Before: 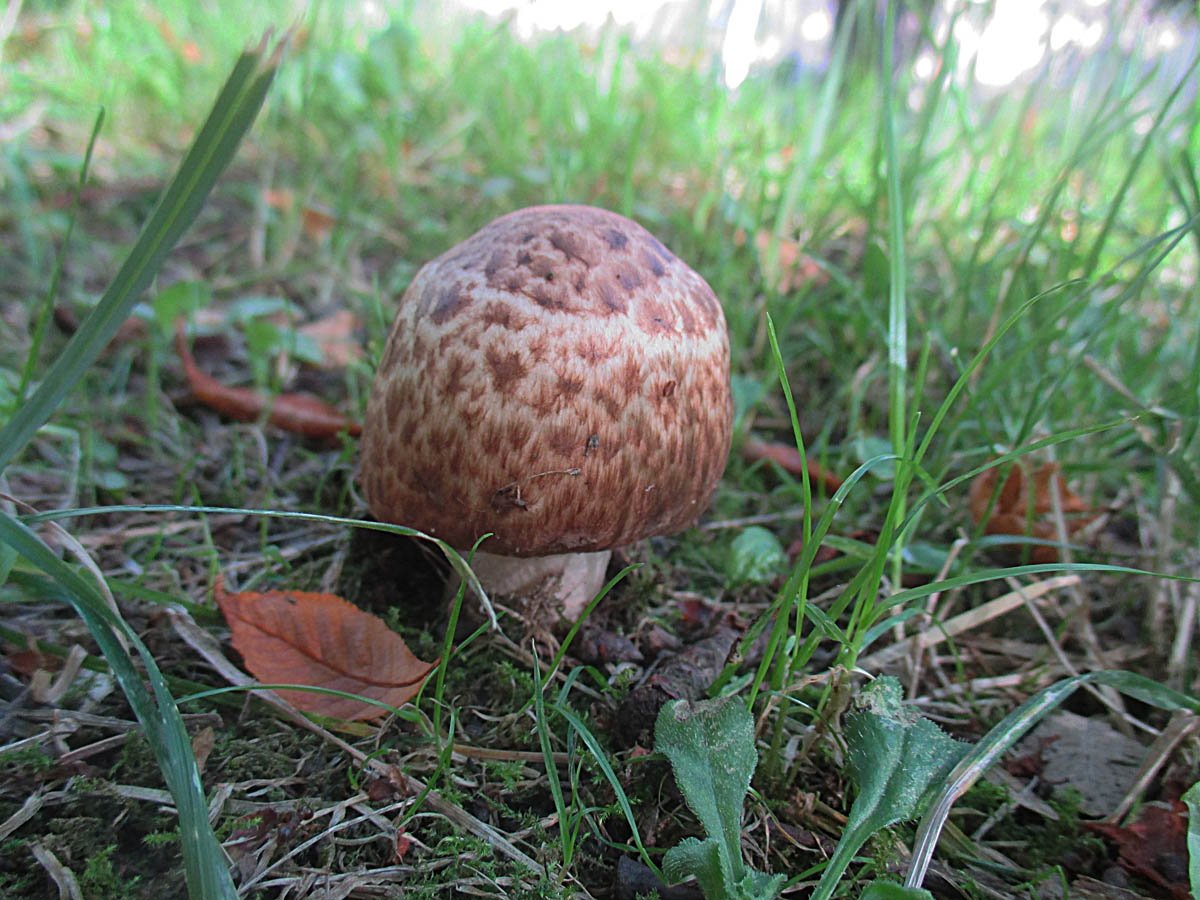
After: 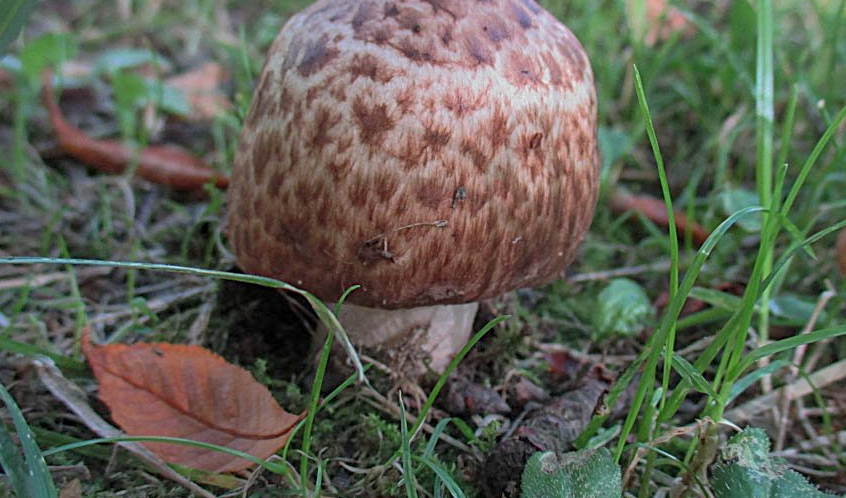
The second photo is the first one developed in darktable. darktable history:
exposure: exposure -0.116 EV, compensate exposure bias true, compensate highlight preservation false
shadows and highlights: on, module defaults
crop: left 11.123%, top 27.61%, right 18.3%, bottom 17.034%
local contrast: on, module defaults
